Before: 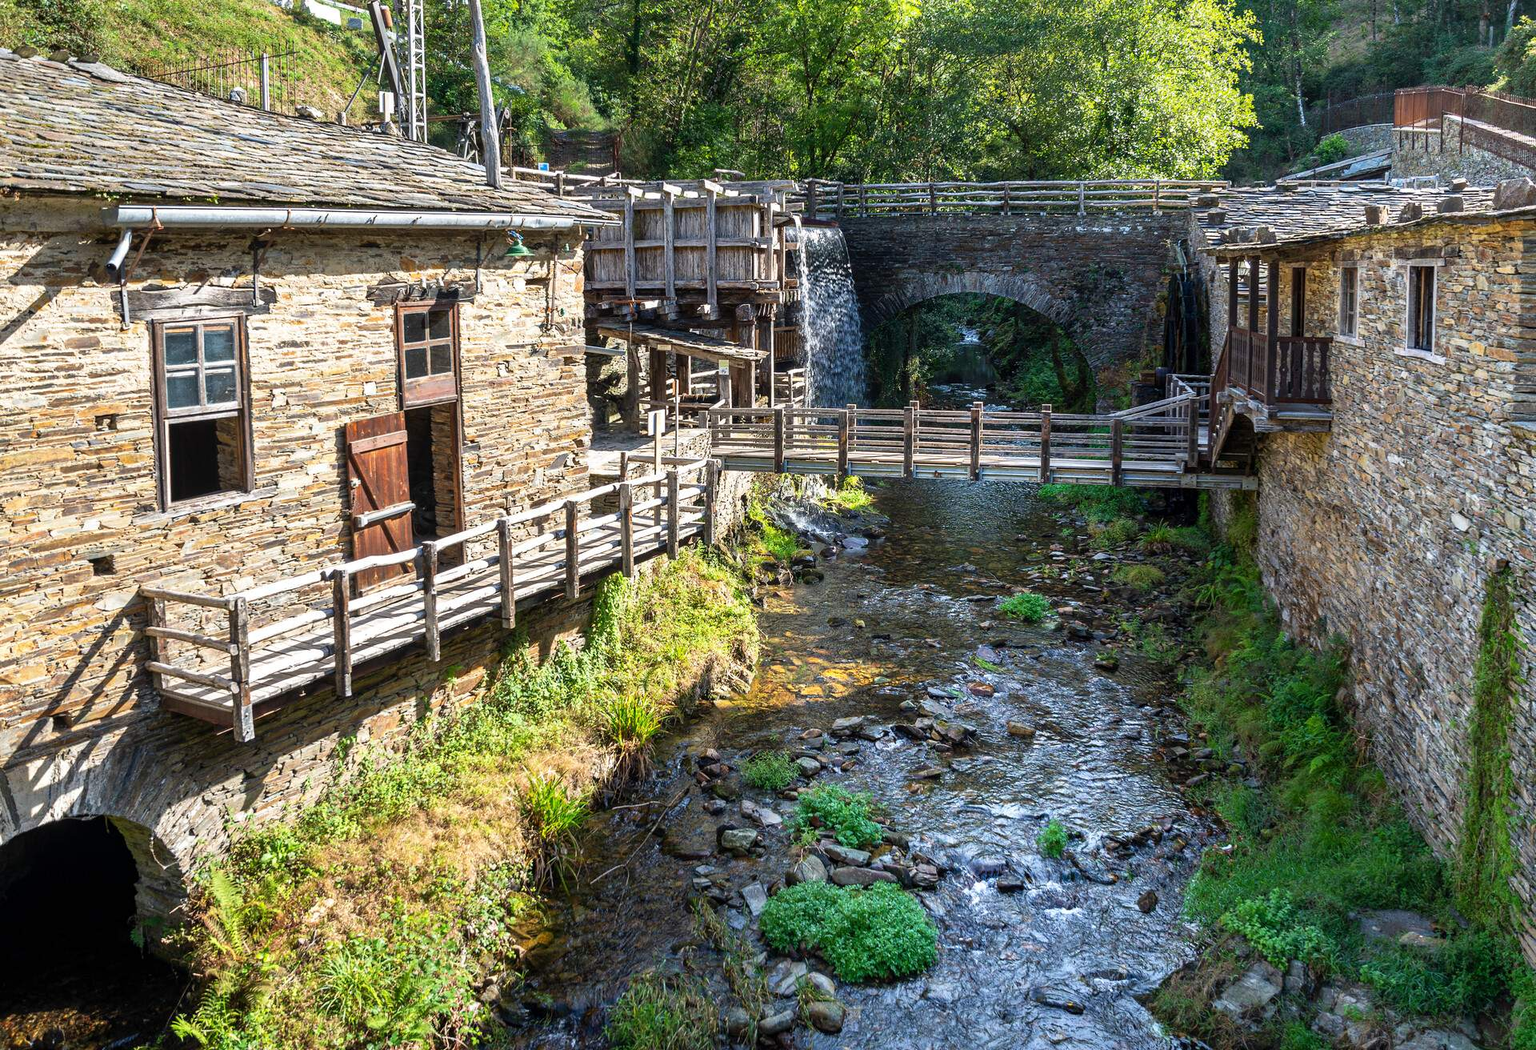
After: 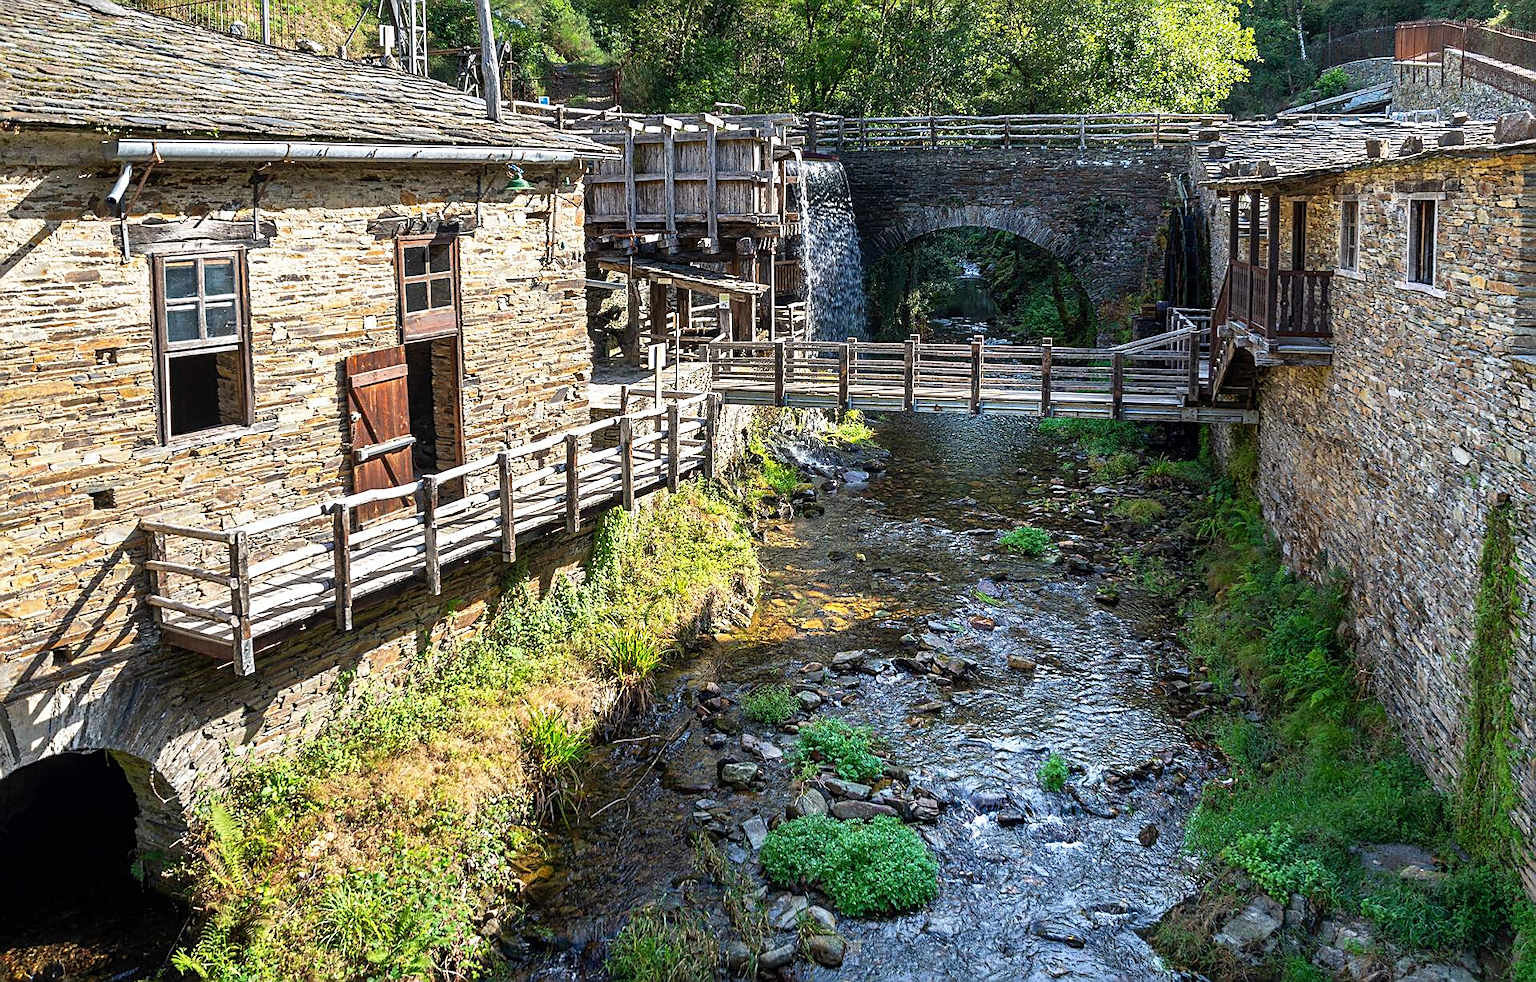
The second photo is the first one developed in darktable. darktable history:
sharpen: amount 0.577
crop and rotate: top 6.33%
